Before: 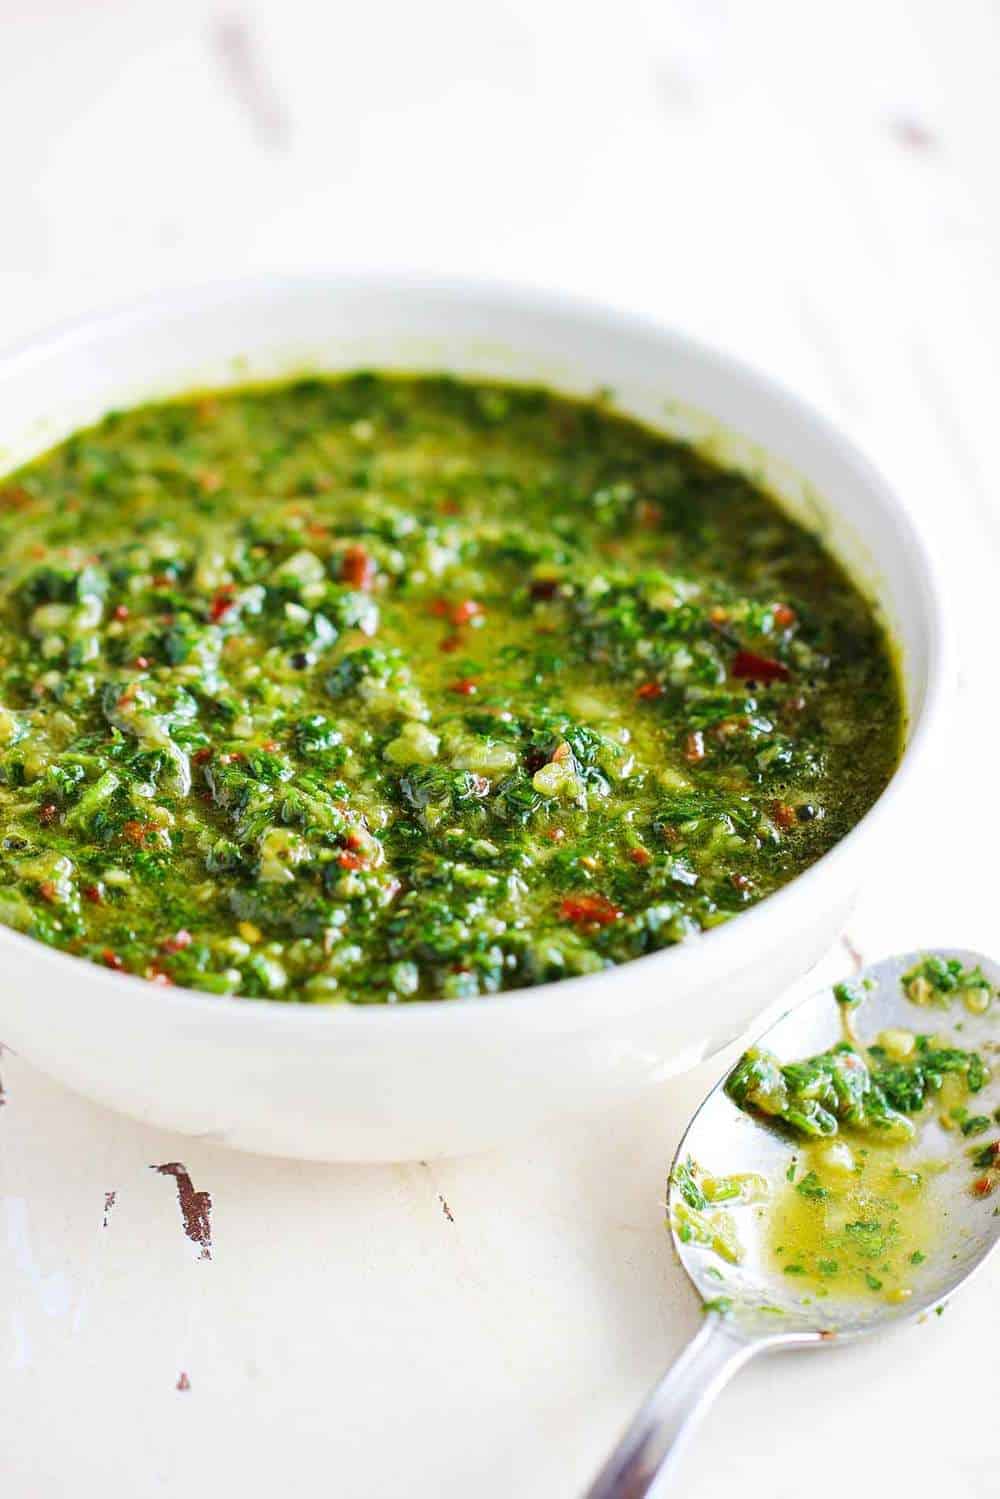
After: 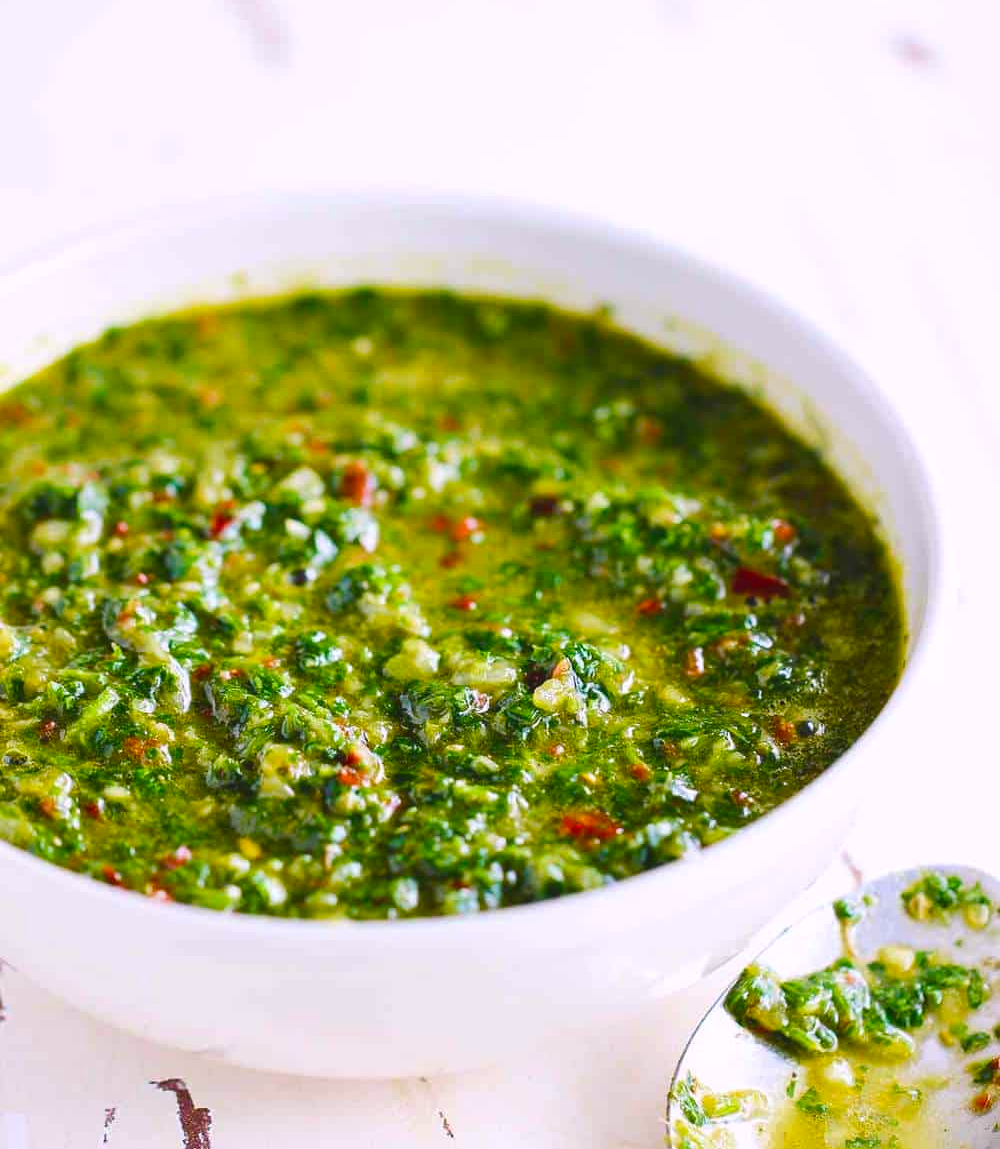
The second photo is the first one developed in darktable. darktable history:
white balance: red 0.967, blue 1.119, emerald 0.756
crop: top 5.667%, bottom 17.637%
color balance rgb: shadows lift › chroma 2%, shadows lift › hue 247.2°, power › chroma 0.3%, power › hue 25.2°, highlights gain › chroma 3%, highlights gain › hue 60°, global offset › luminance 0.75%, perceptual saturation grading › global saturation 20%, perceptual saturation grading › highlights -20%, perceptual saturation grading › shadows 30%, global vibrance 20%
